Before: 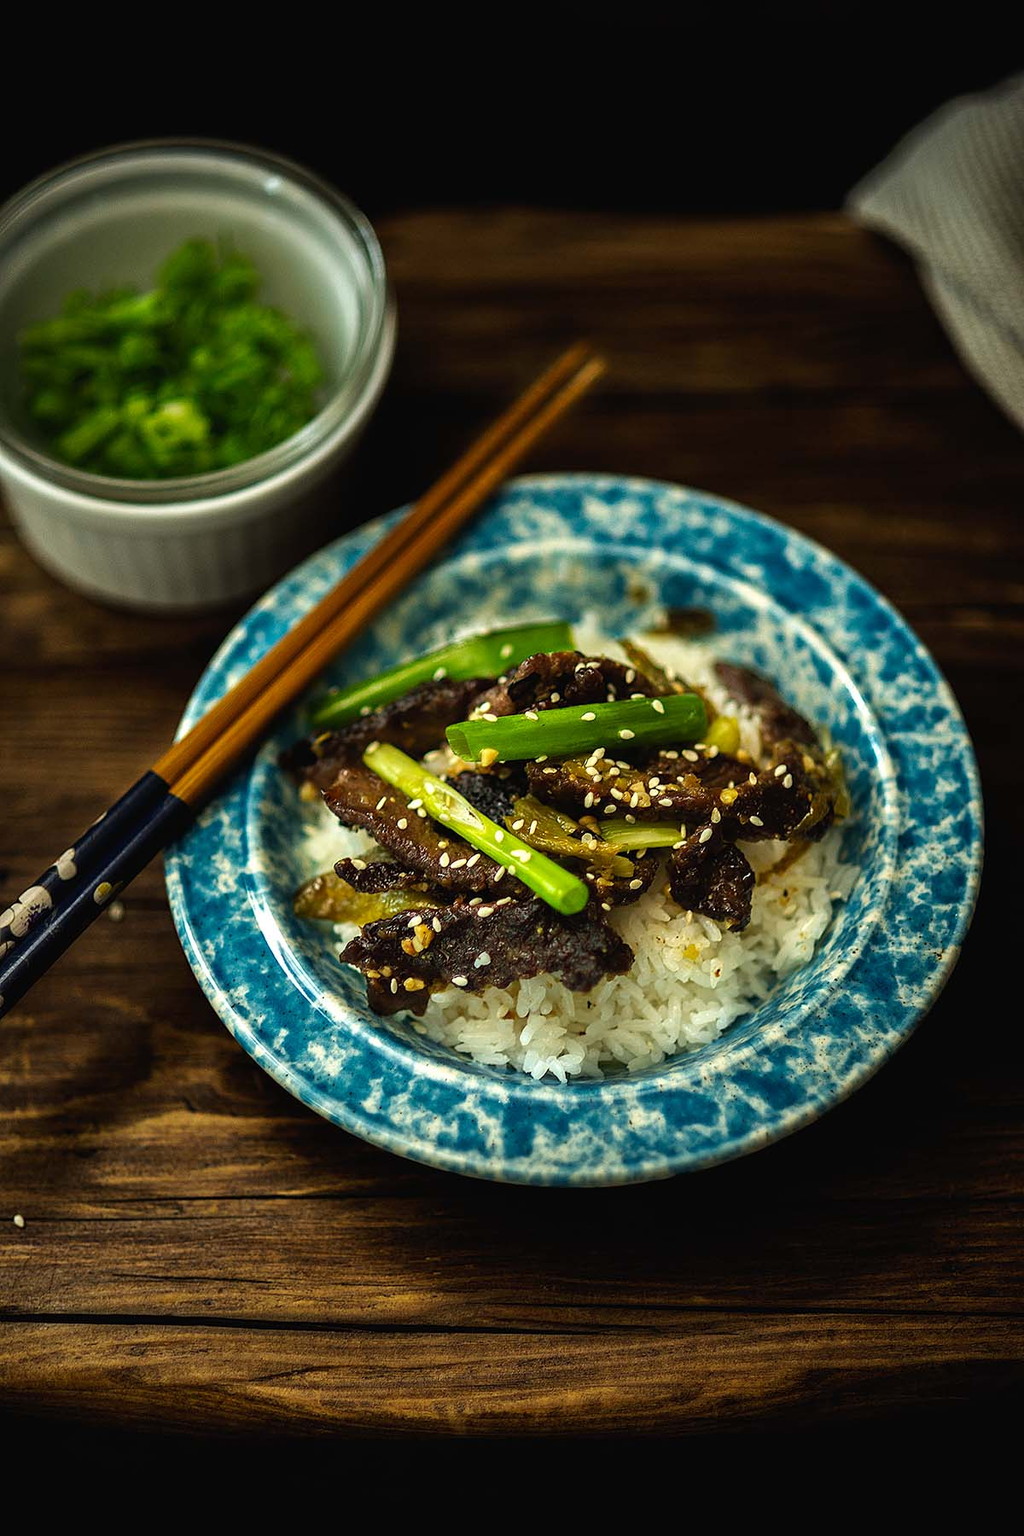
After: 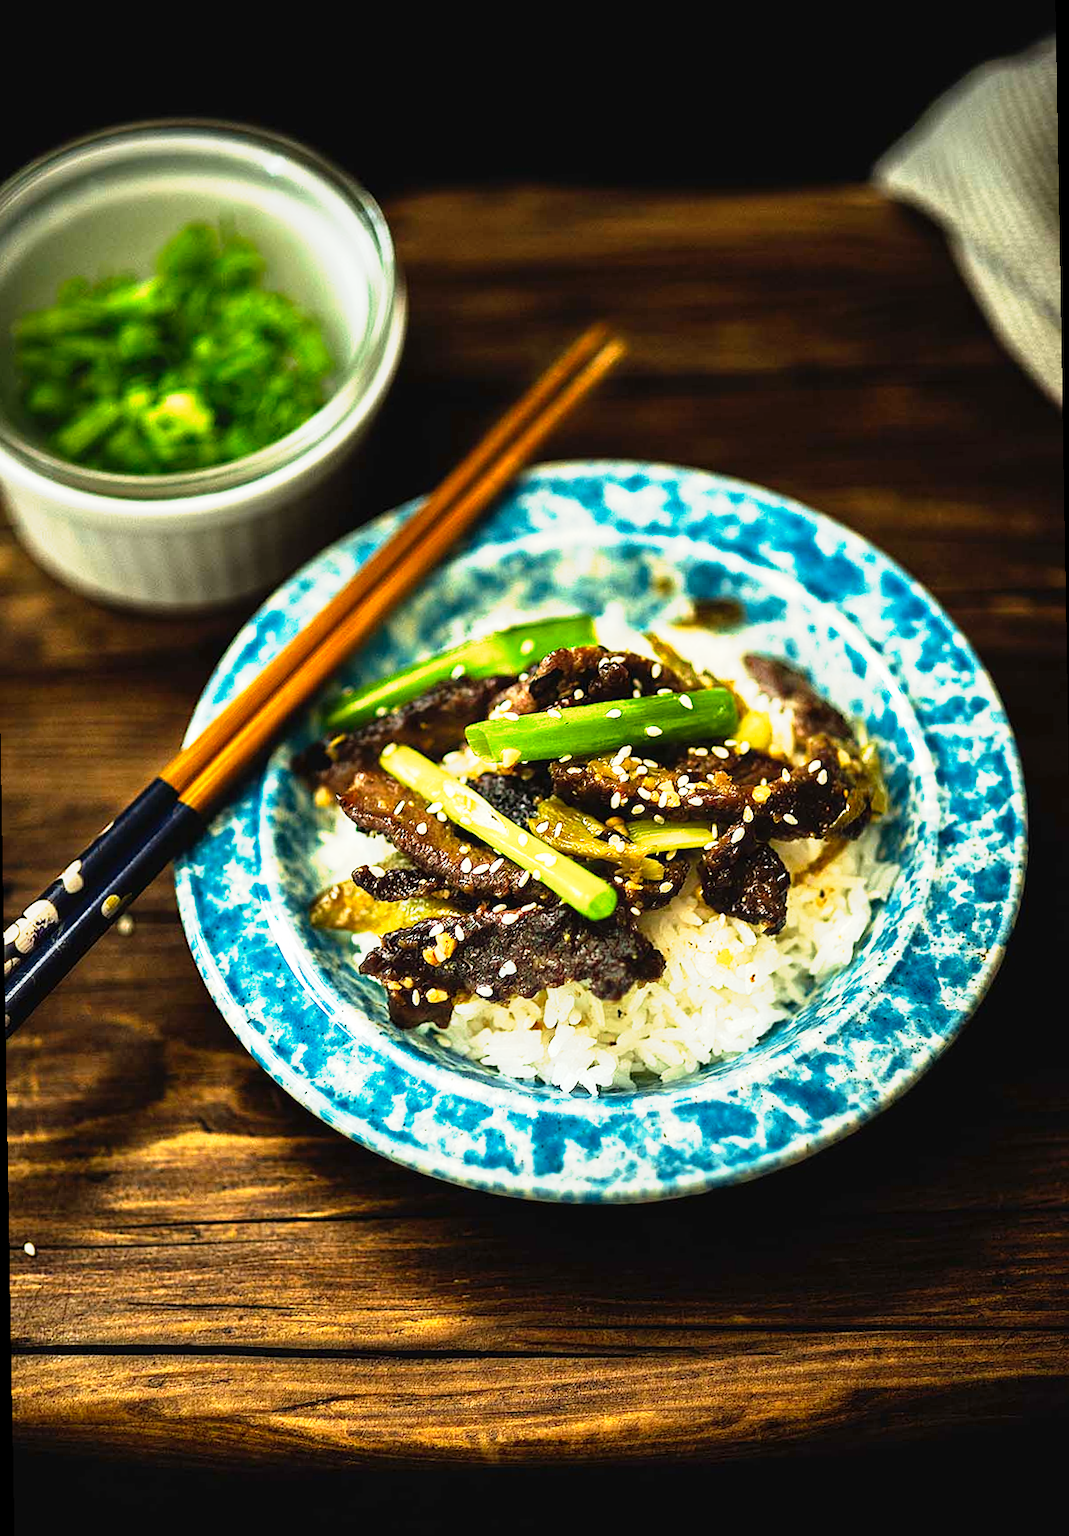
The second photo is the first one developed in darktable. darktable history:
rotate and perspective: rotation -1°, crop left 0.011, crop right 0.989, crop top 0.025, crop bottom 0.975
tone curve: curves: ch0 [(0, 0) (0.003, 0.005) (0.011, 0.018) (0.025, 0.041) (0.044, 0.072) (0.069, 0.113) (0.1, 0.163) (0.136, 0.221) (0.177, 0.289) (0.224, 0.366) (0.277, 0.452) (0.335, 0.546) (0.399, 0.65) (0.468, 0.763) (0.543, 0.885) (0.623, 0.93) (0.709, 0.946) (0.801, 0.963) (0.898, 0.981) (1, 1)], preserve colors none
